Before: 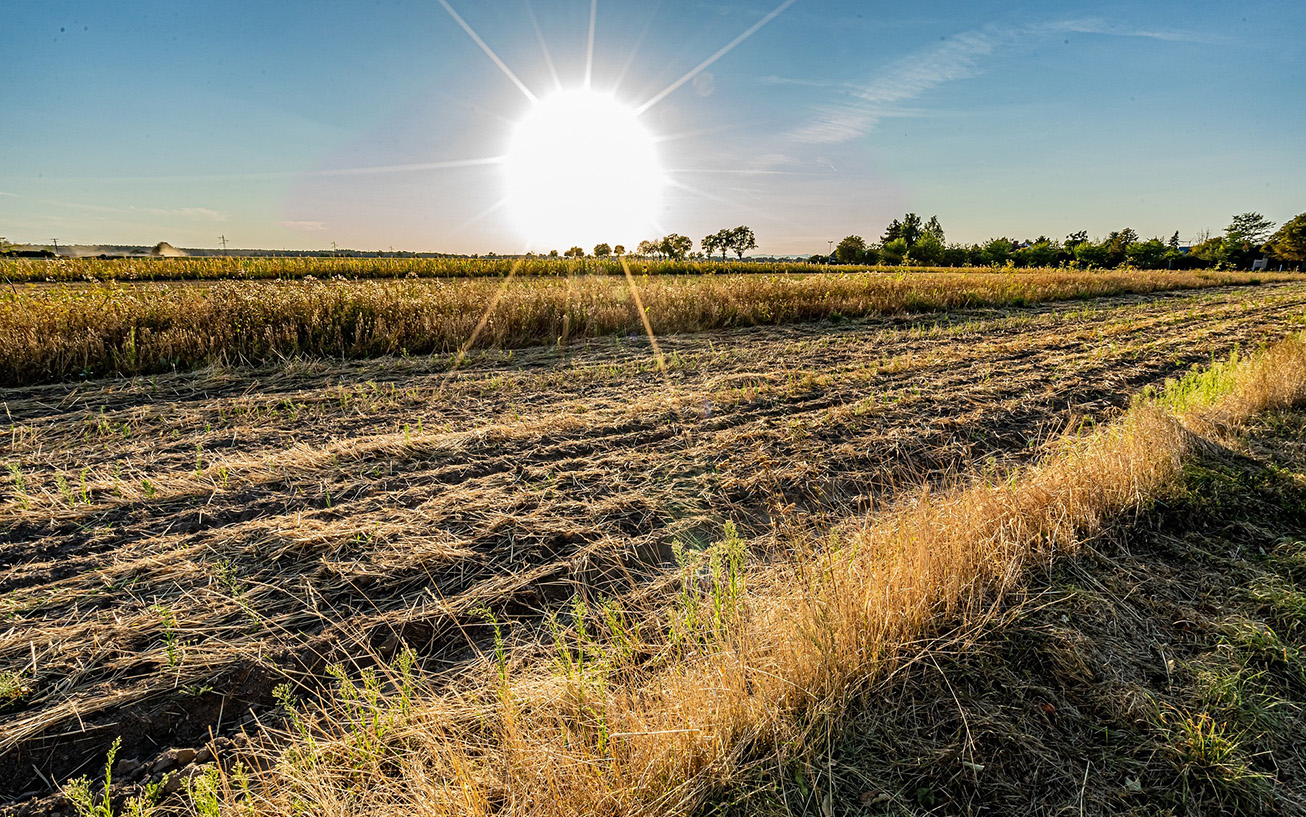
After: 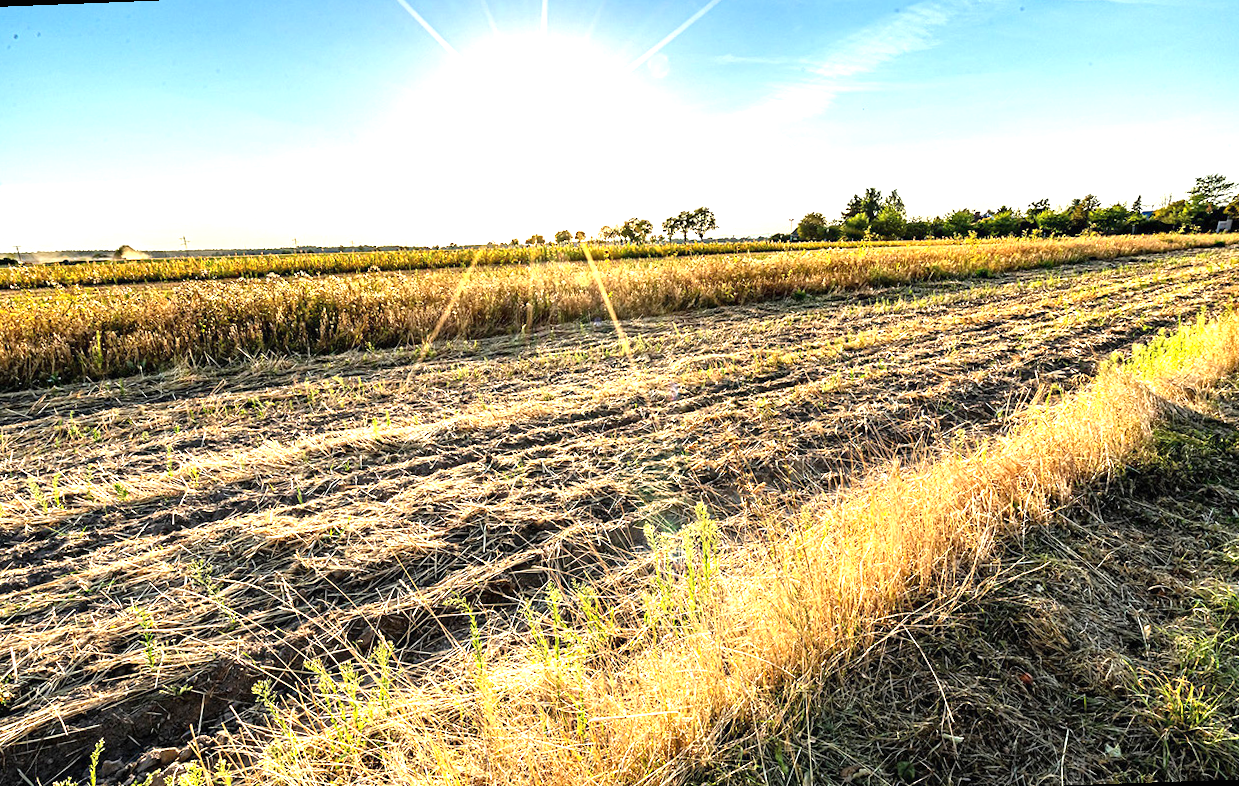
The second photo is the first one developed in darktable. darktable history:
exposure: black level correction 0, exposure 1.3 EV, compensate highlight preservation false
rotate and perspective: rotation -2.12°, lens shift (vertical) 0.009, lens shift (horizontal) -0.008, automatic cropping original format, crop left 0.036, crop right 0.964, crop top 0.05, crop bottom 0.959
